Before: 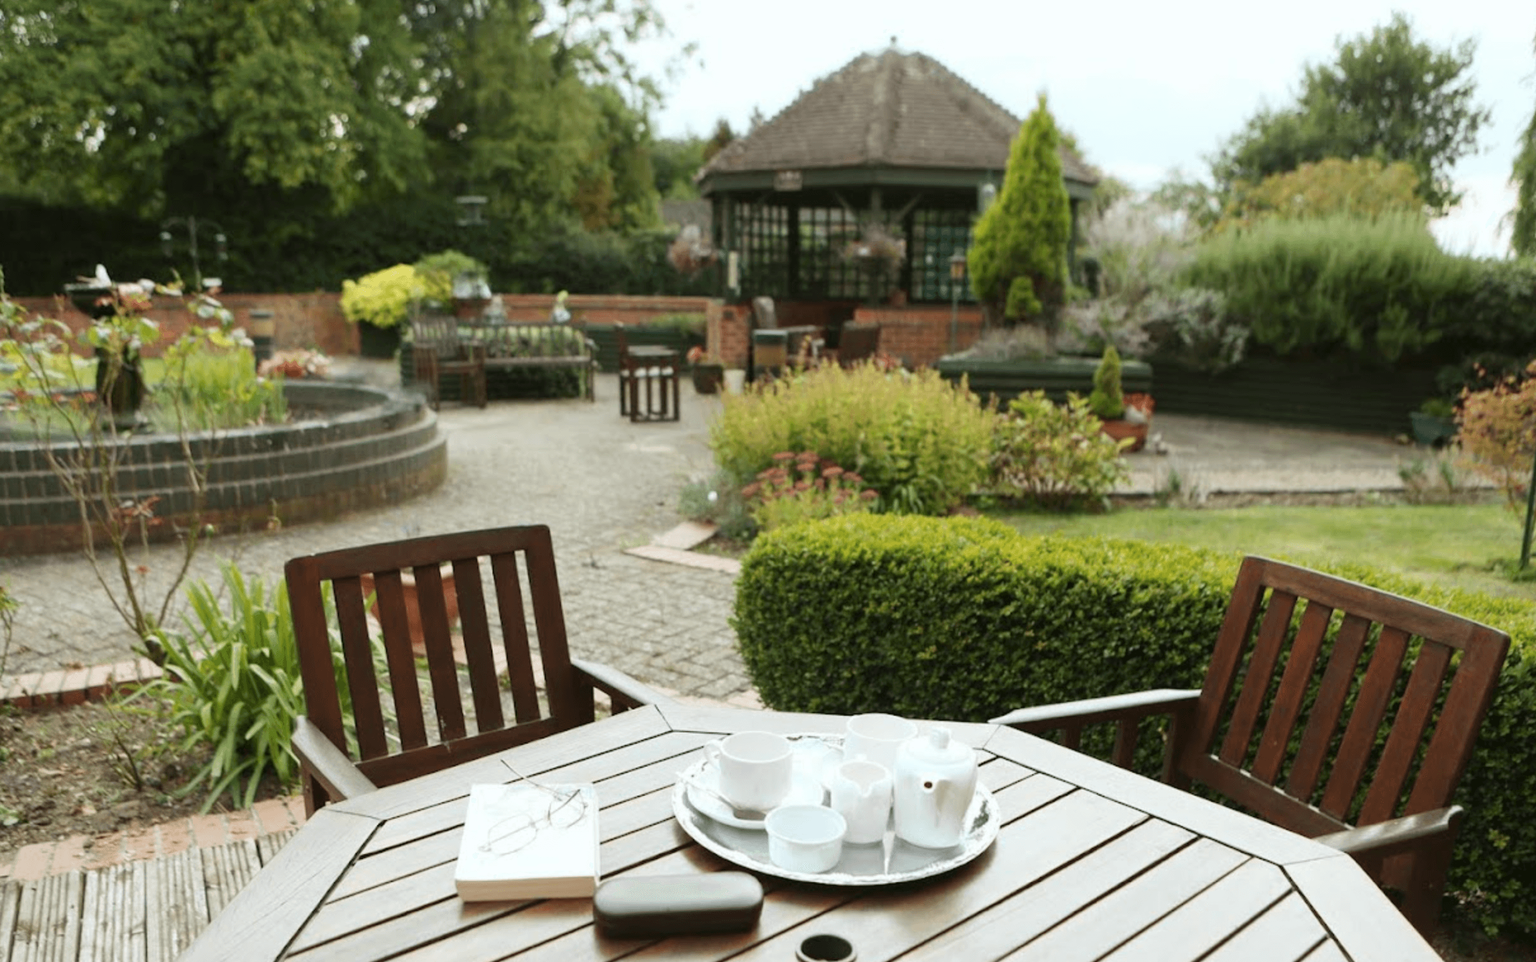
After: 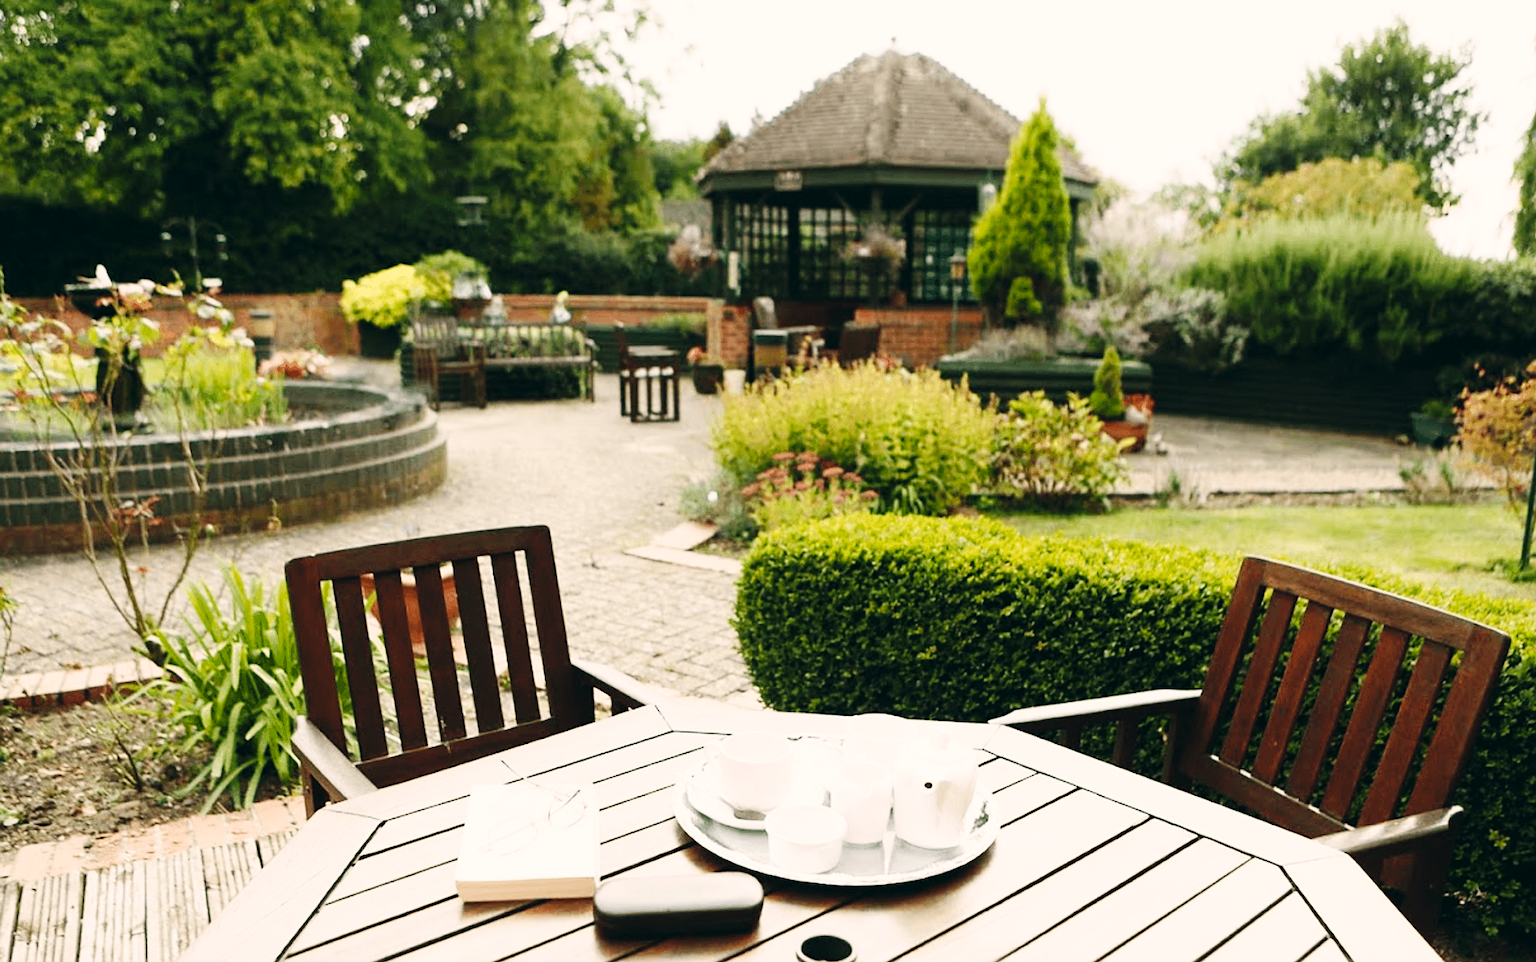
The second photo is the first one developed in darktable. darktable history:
color correction: highlights a* 5.38, highlights b* 5.35, shadows a* -4.2, shadows b* -4.99
shadows and highlights: shadows 1.51, highlights 39.49
base curve: curves: ch0 [(0, 0) (0.036, 0.025) (0.121, 0.166) (0.206, 0.329) (0.605, 0.79) (1, 1)], preserve colors none
sharpen: on, module defaults
